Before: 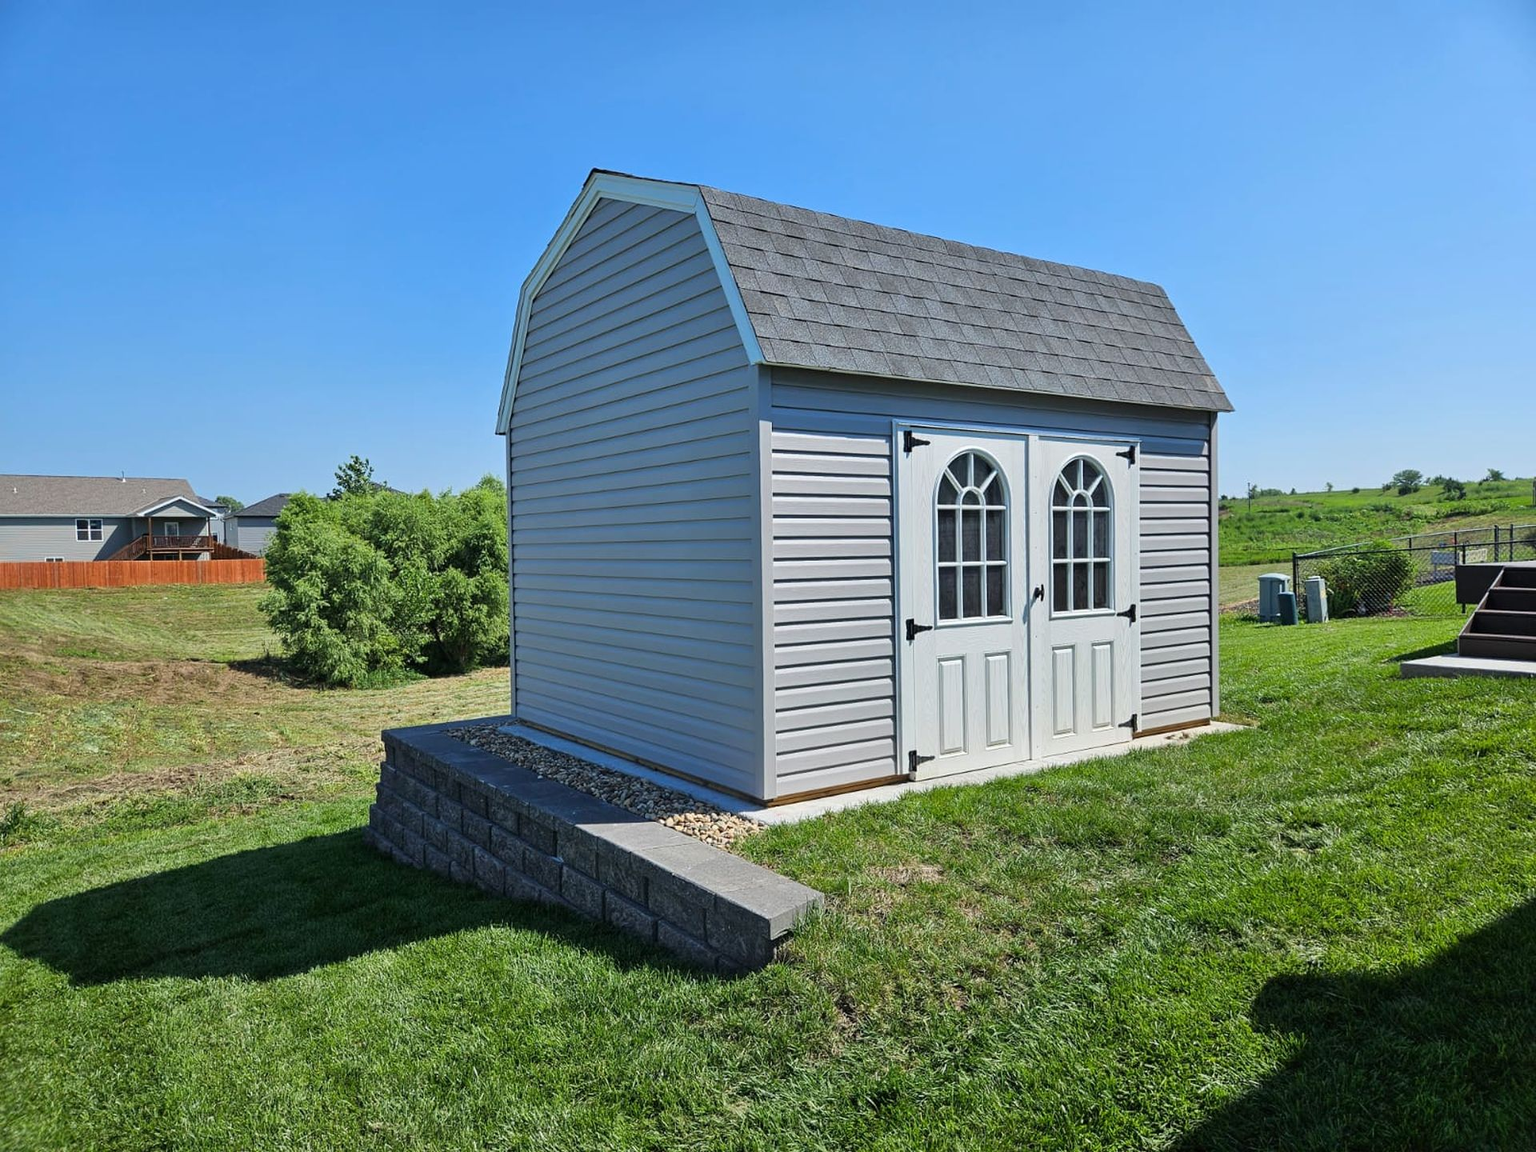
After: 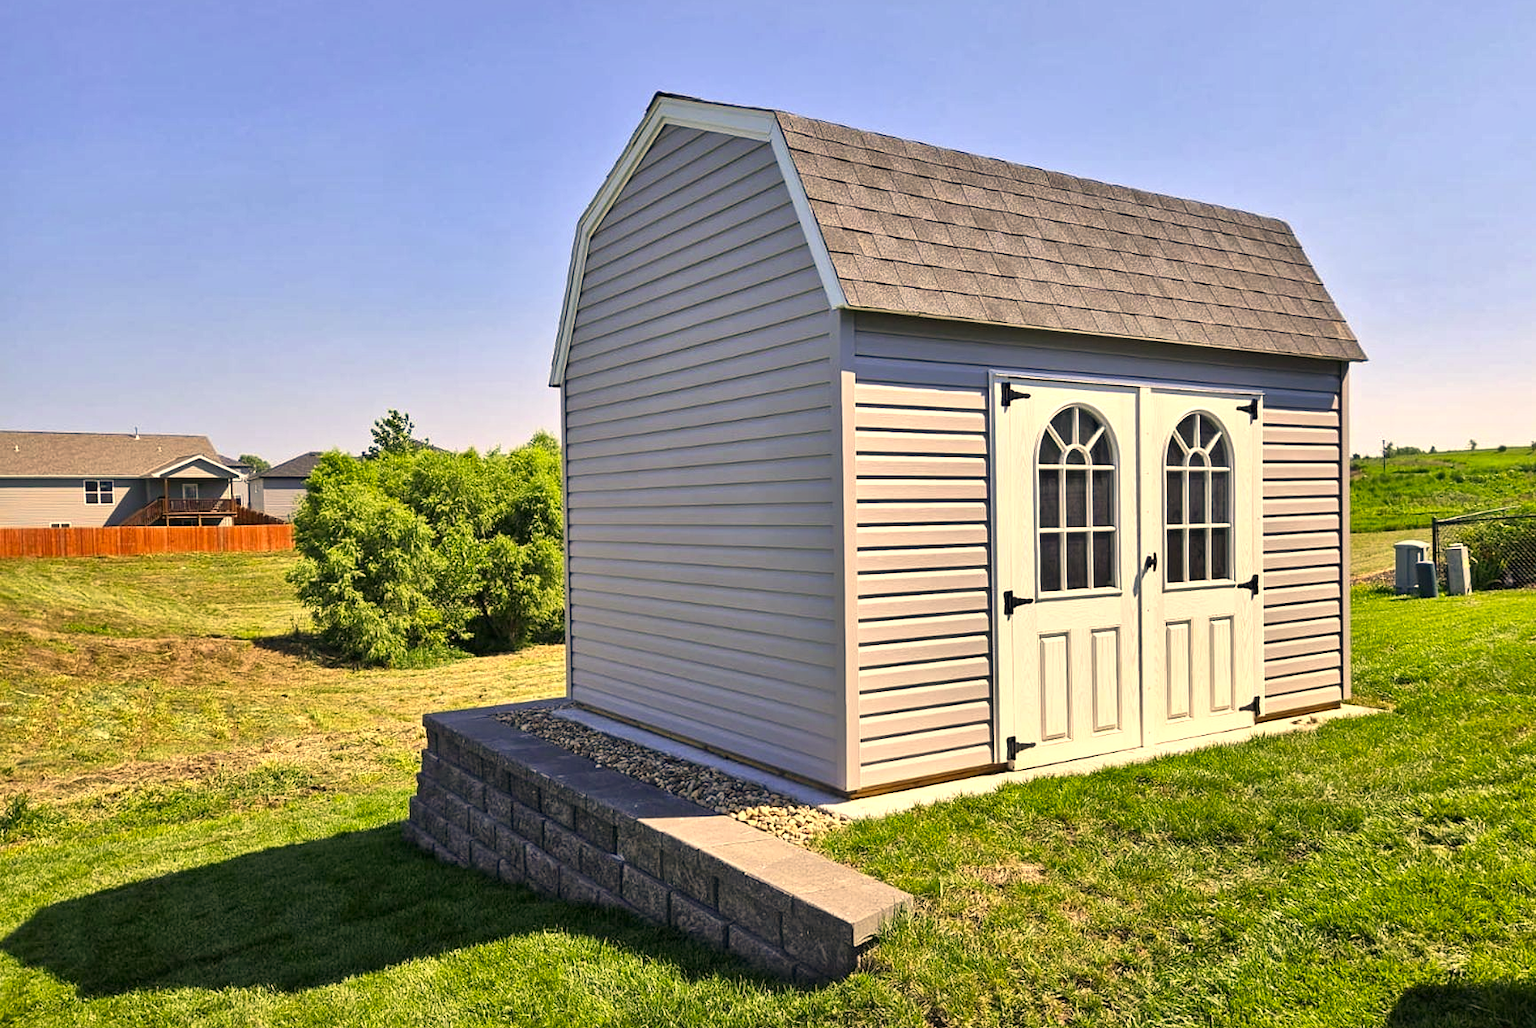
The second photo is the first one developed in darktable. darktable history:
local contrast: mode bilateral grid, contrast 20, coarseness 50, detail 120%, midtone range 0.2
exposure: exposure 0.6 EV, compensate highlight preservation false
color correction: highlights a* 15, highlights b* 31.55
shadows and highlights: shadows 5, soften with gaussian
crop: top 7.49%, right 9.717%, bottom 11.943%
